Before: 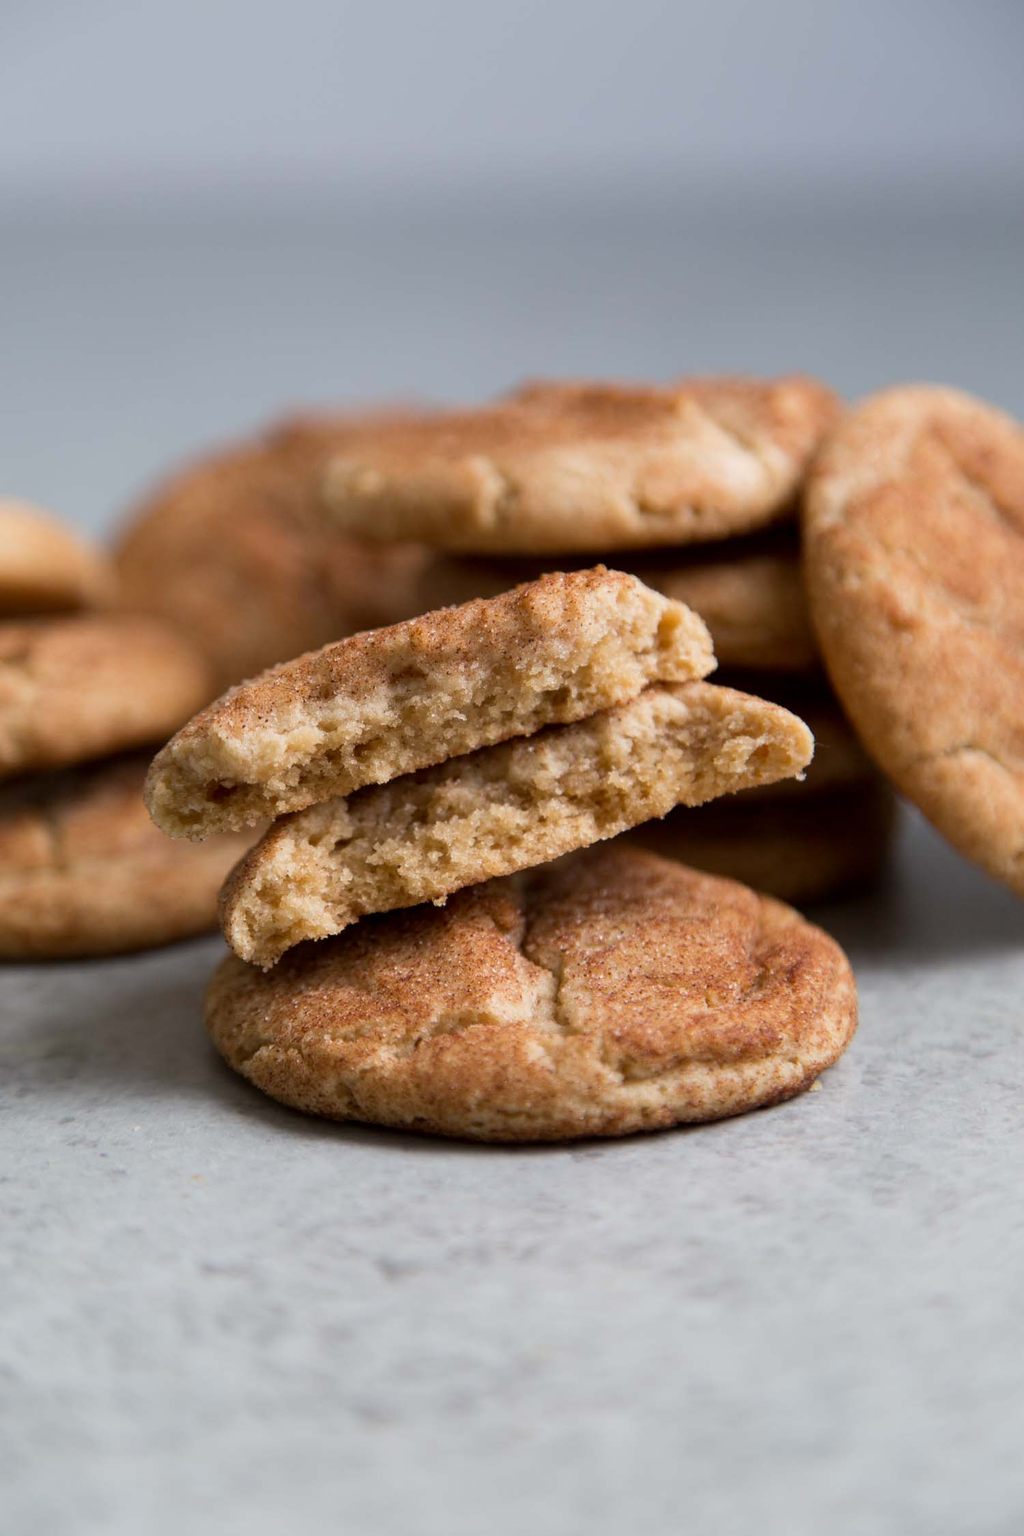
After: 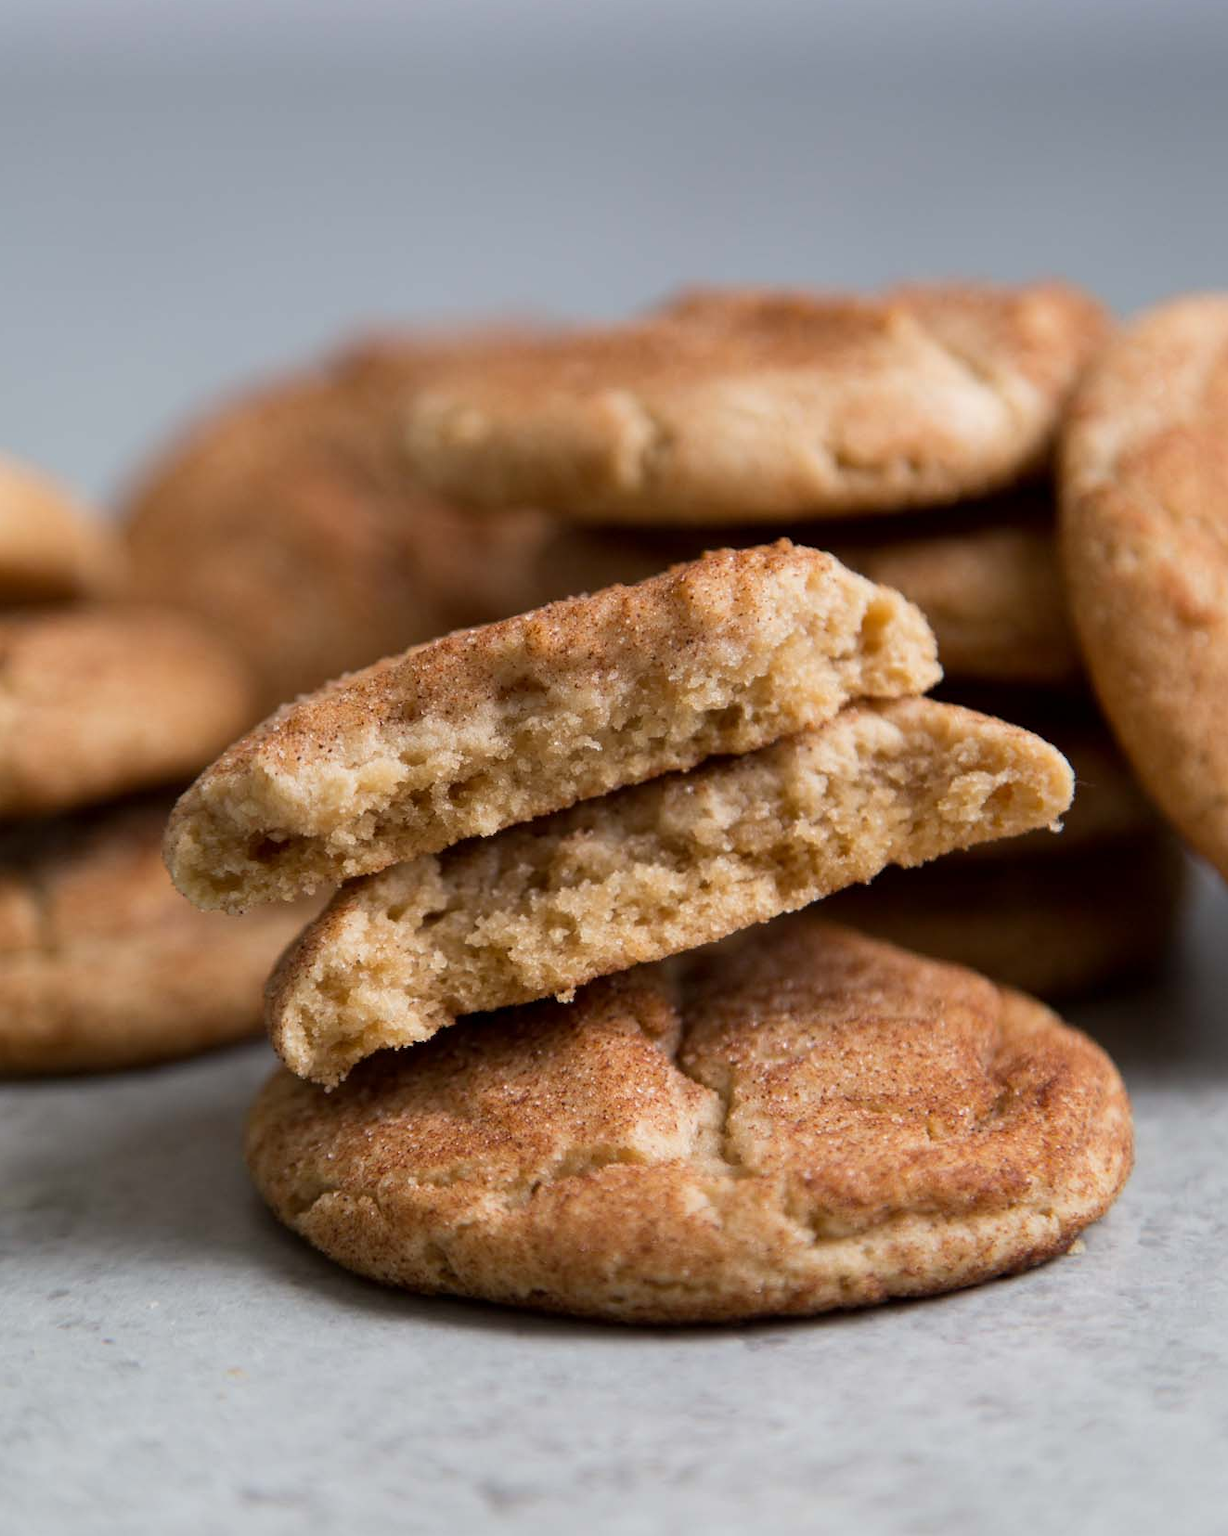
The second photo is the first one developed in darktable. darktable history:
crop and rotate: left 2.385%, top 11.01%, right 9.318%, bottom 15.431%
